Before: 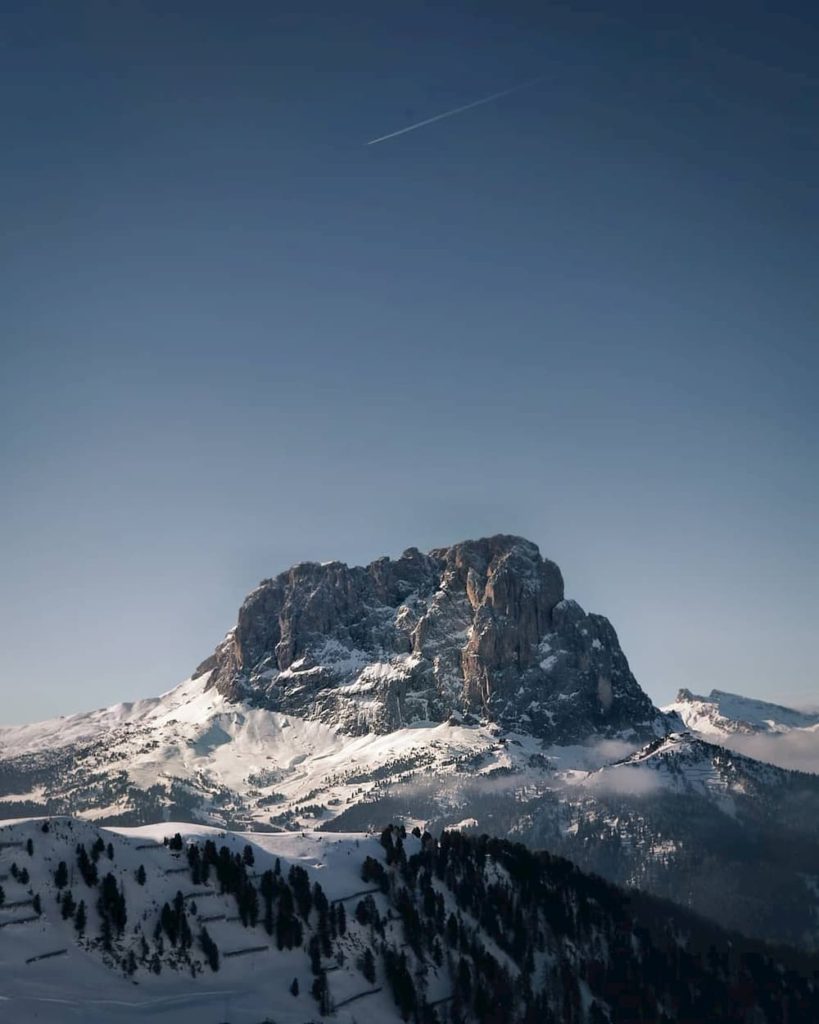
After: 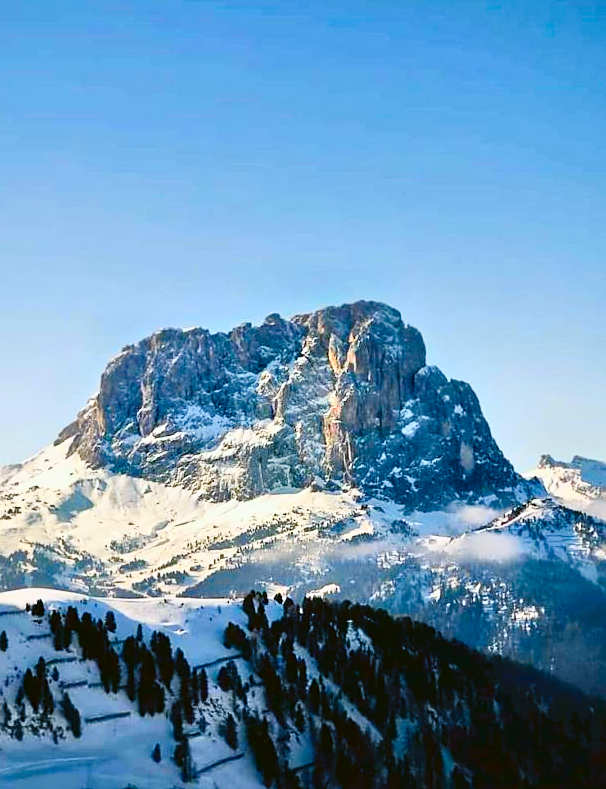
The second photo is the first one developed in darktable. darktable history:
crop: left 16.871%, top 22.857%, right 9.116%
tone curve: curves: ch0 [(0, 0) (0.187, 0.12) (0.384, 0.363) (0.577, 0.681) (0.735, 0.881) (0.864, 0.959) (1, 0.987)]; ch1 [(0, 0) (0.402, 0.36) (0.476, 0.466) (0.501, 0.501) (0.518, 0.514) (0.564, 0.614) (0.614, 0.664) (0.741, 0.829) (1, 1)]; ch2 [(0, 0) (0.429, 0.387) (0.483, 0.481) (0.503, 0.501) (0.522, 0.533) (0.564, 0.605) (0.615, 0.697) (0.702, 0.774) (1, 0.895)], color space Lab, independent channels
sharpen: radius 1.864, amount 0.398, threshold 1.271
color balance: lift [1.004, 1.002, 1.002, 0.998], gamma [1, 1.007, 1.002, 0.993], gain [1, 0.977, 1.013, 1.023], contrast -3.64%
color balance rgb: perceptual saturation grading › global saturation 35%, perceptual saturation grading › highlights -30%, perceptual saturation grading › shadows 35%, perceptual brilliance grading › global brilliance 3%, perceptual brilliance grading › highlights -3%, perceptual brilliance grading › shadows 3%
color correction: highlights a* 0.816, highlights b* 2.78, saturation 1.1
tone equalizer: -7 EV 0.15 EV, -6 EV 0.6 EV, -5 EV 1.15 EV, -4 EV 1.33 EV, -3 EV 1.15 EV, -2 EV 0.6 EV, -1 EV 0.15 EV, mask exposure compensation -0.5 EV
